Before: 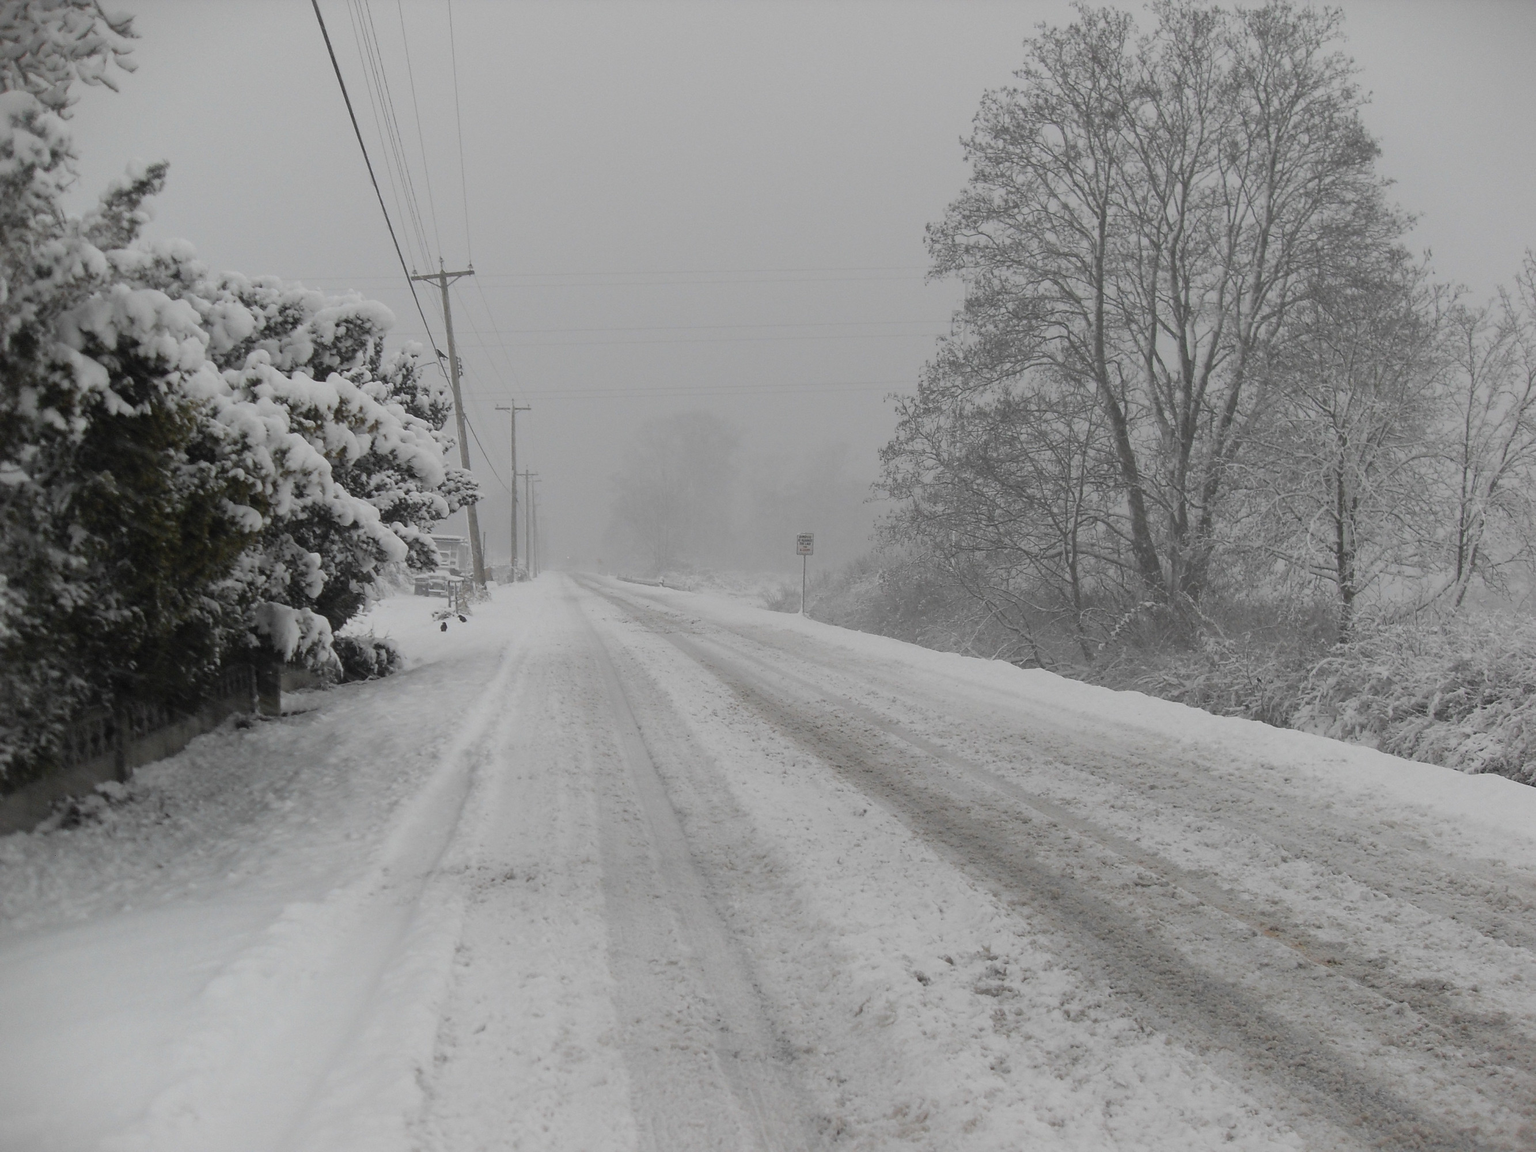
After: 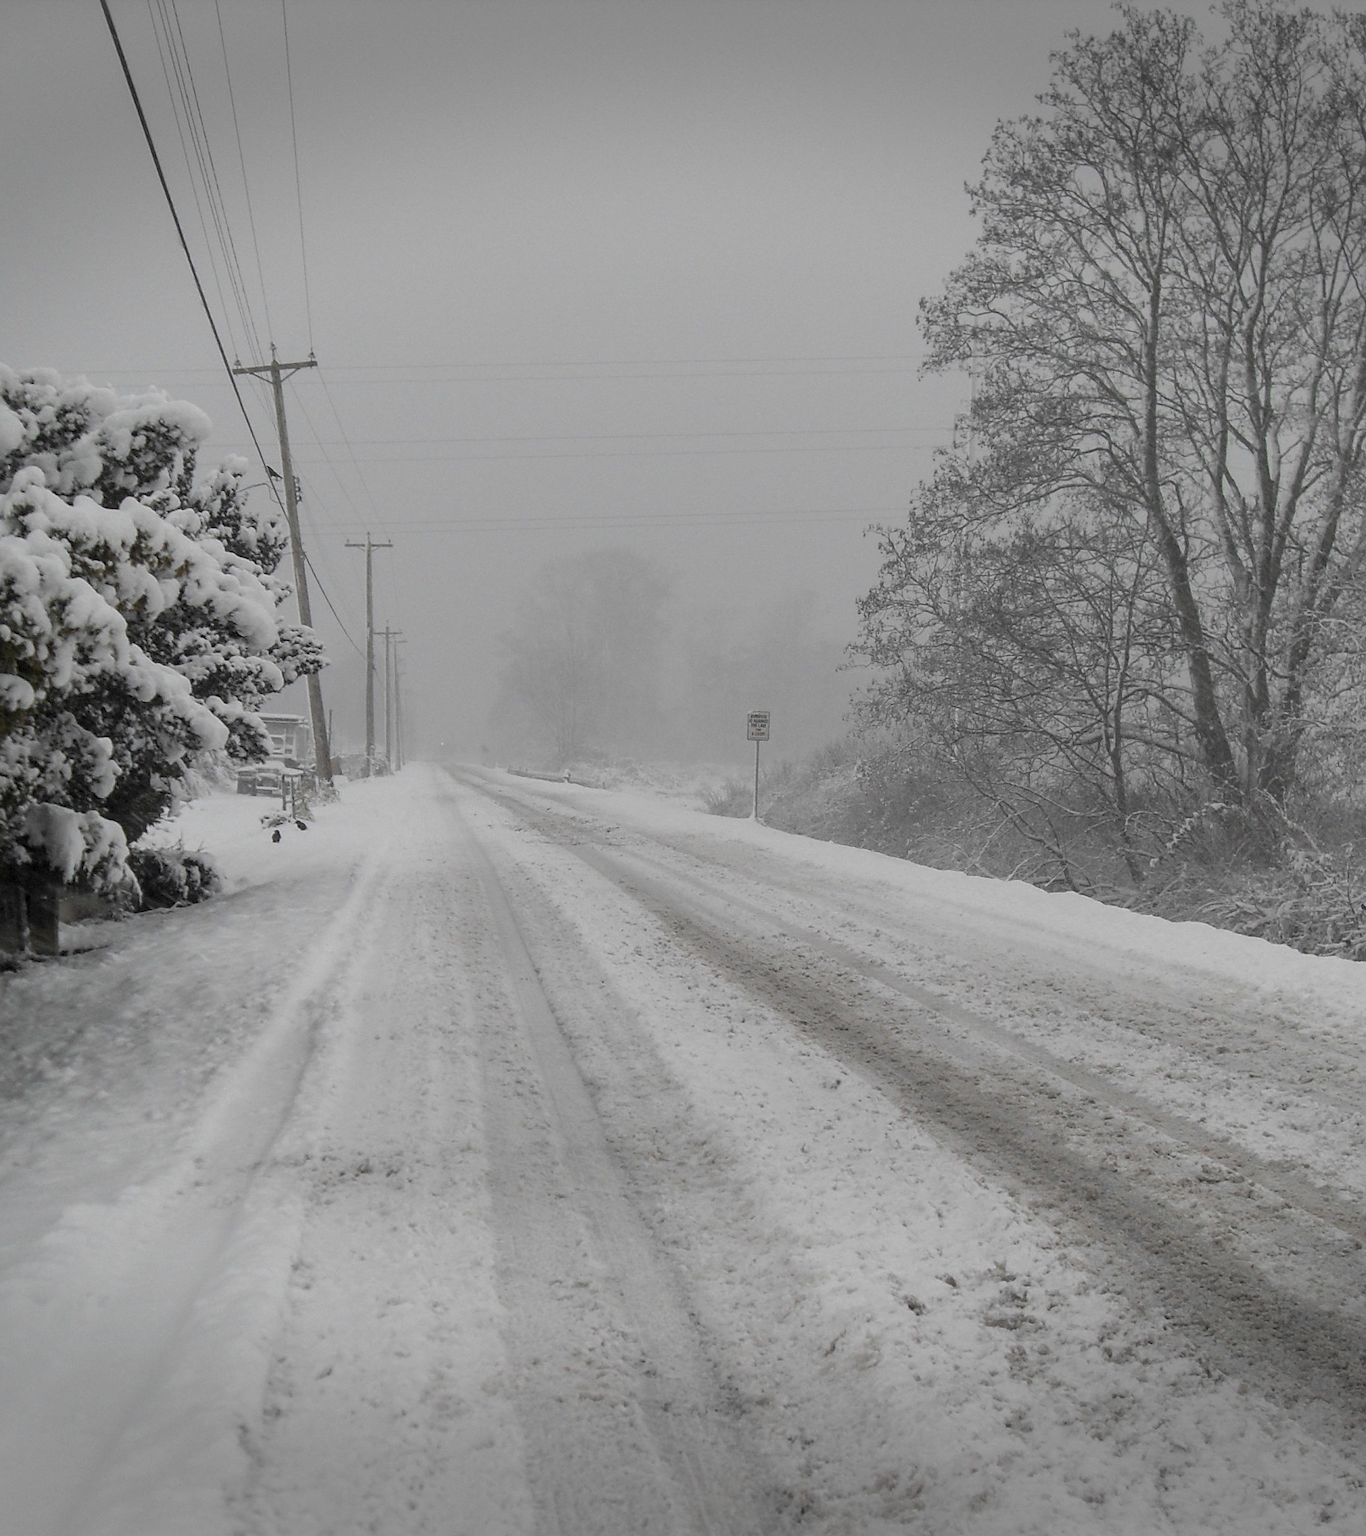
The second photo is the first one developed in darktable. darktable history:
local contrast: on, module defaults
vignetting: fall-off start 100%, brightness -0.406, saturation -0.3, width/height ratio 1.324, dithering 8-bit output, unbound false
sharpen: amount 0.2
crop and rotate: left 15.446%, right 17.836%
